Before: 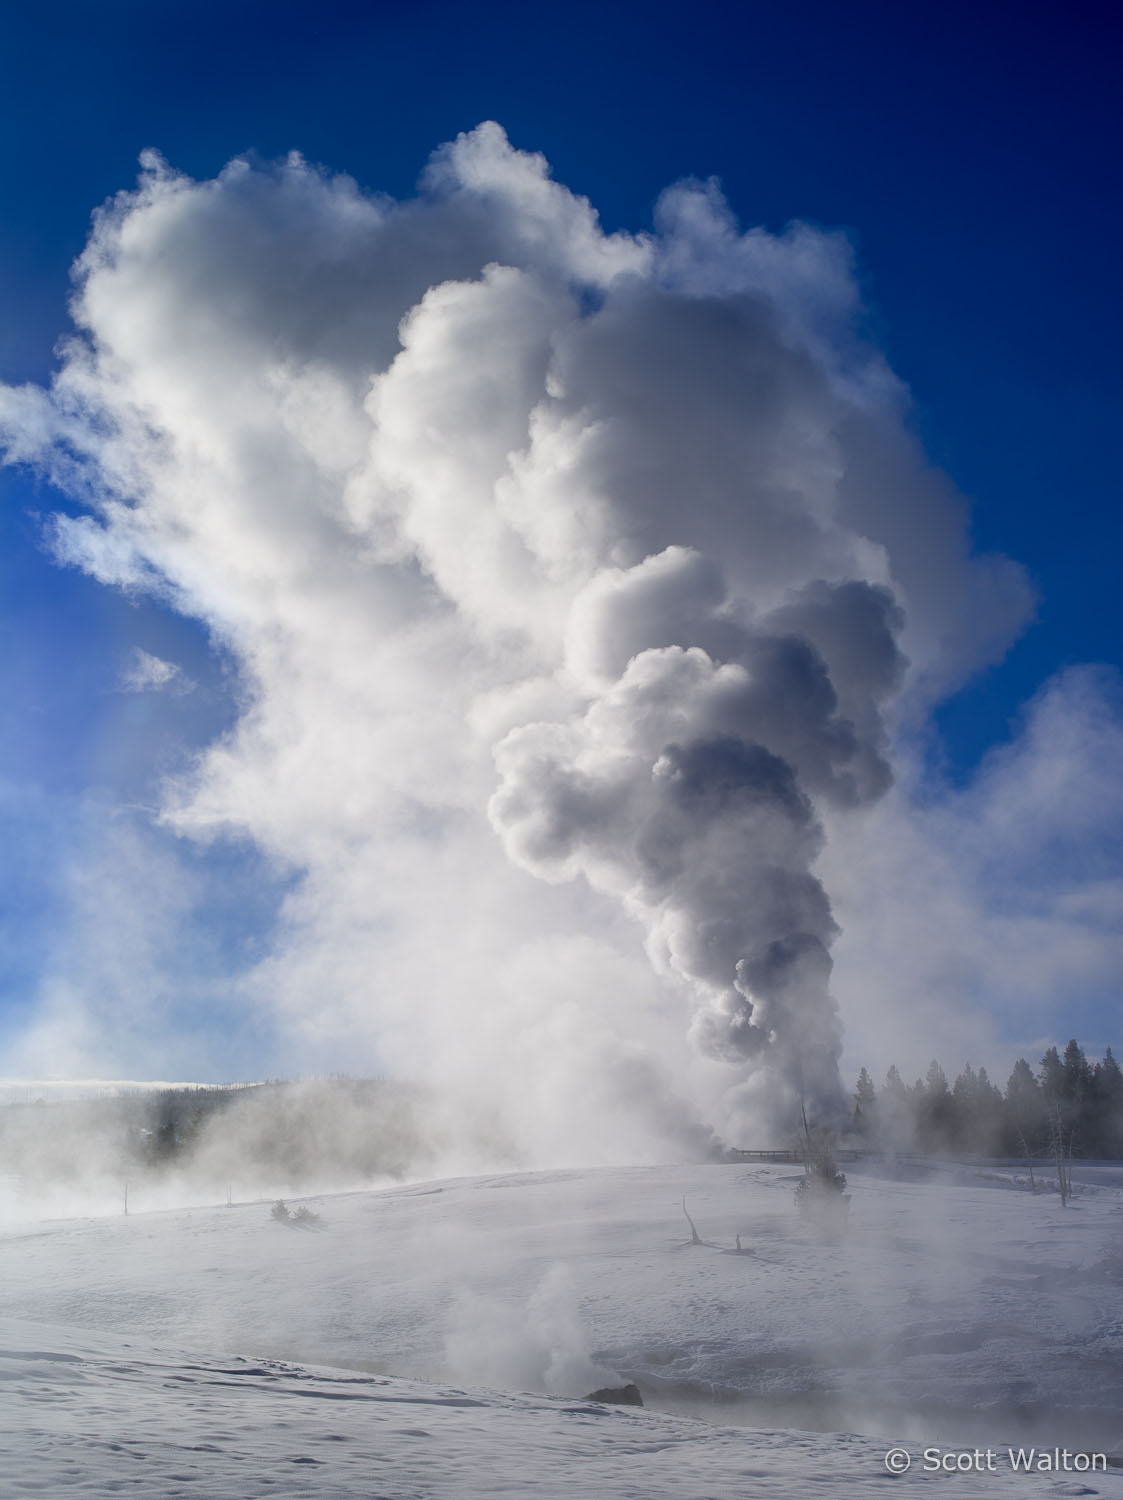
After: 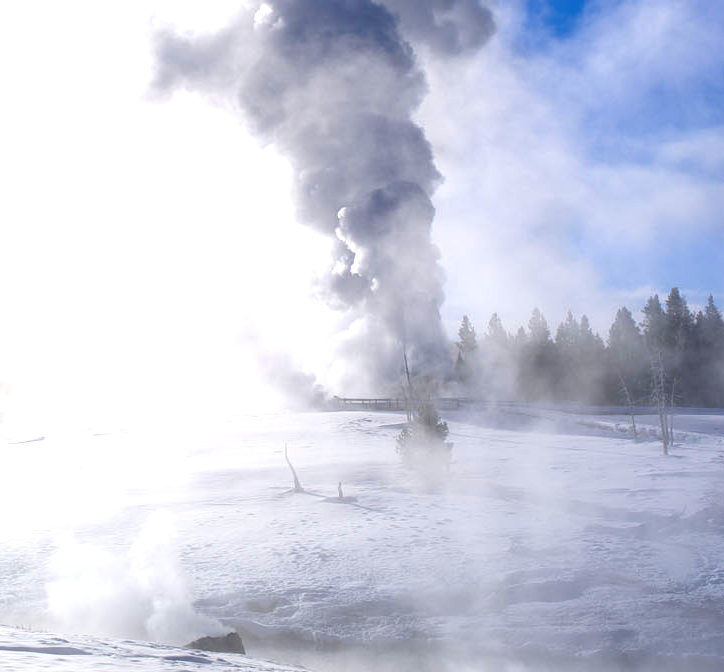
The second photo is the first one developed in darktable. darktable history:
crop and rotate: left 35.509%, top 50.238%, bottom 4.934%
exposure: black level correction 0.001, exposure 1.3 EV, compensate highlight preservation false
